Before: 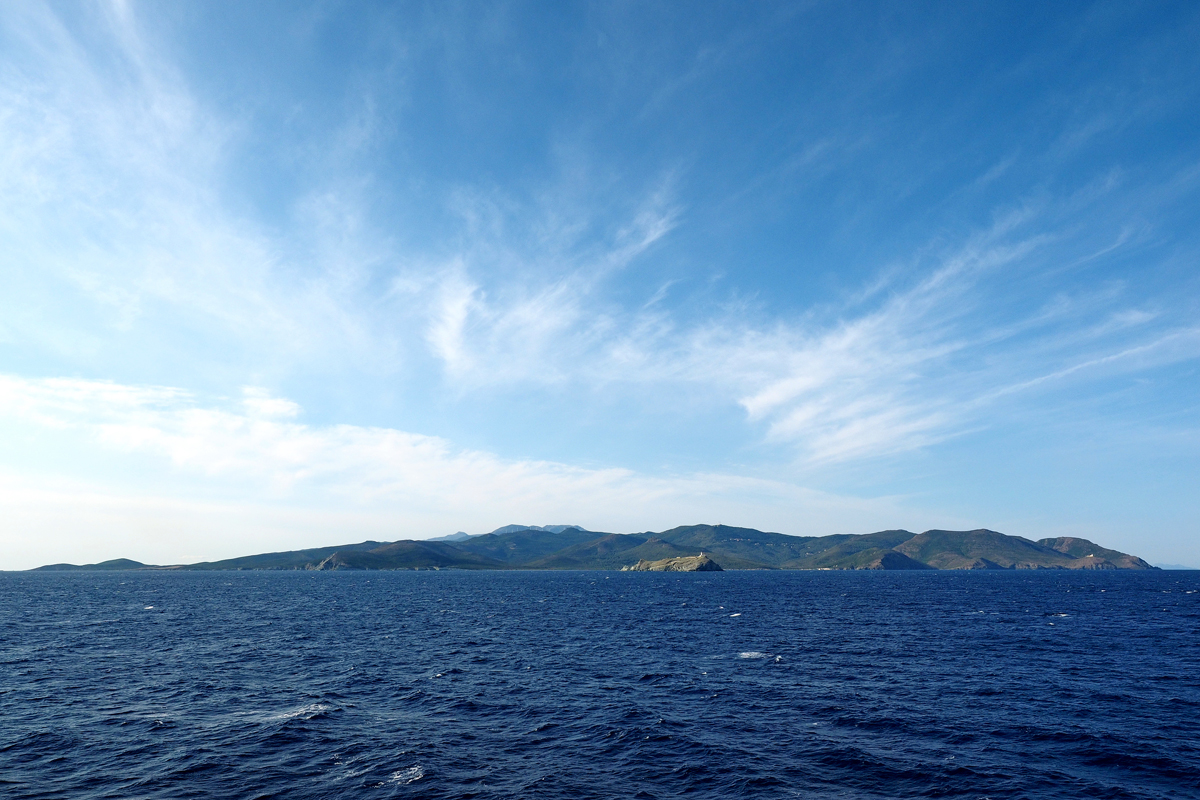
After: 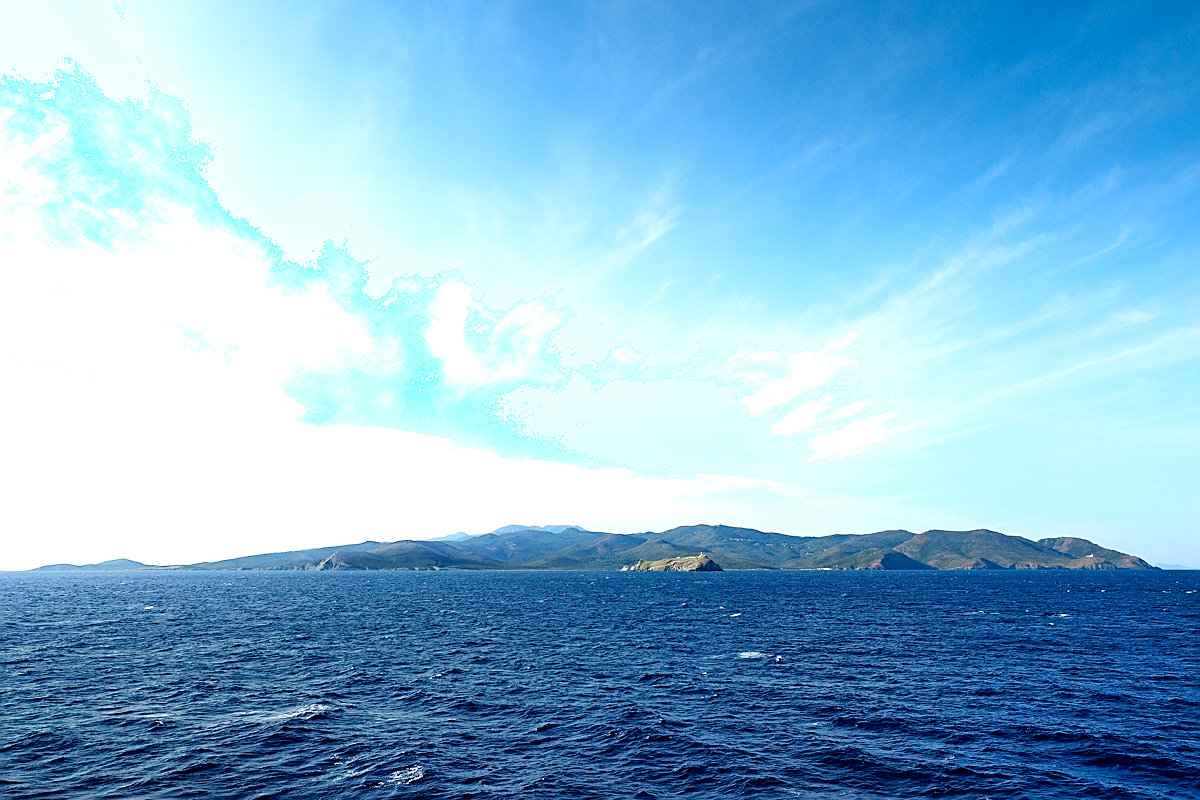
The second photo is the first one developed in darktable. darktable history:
shadows and highlights: highlights 70.7, soften with gaussian
sharpen: on, module defaults
exposure: exposure 0.6 EV, compensate highlight preservation false
